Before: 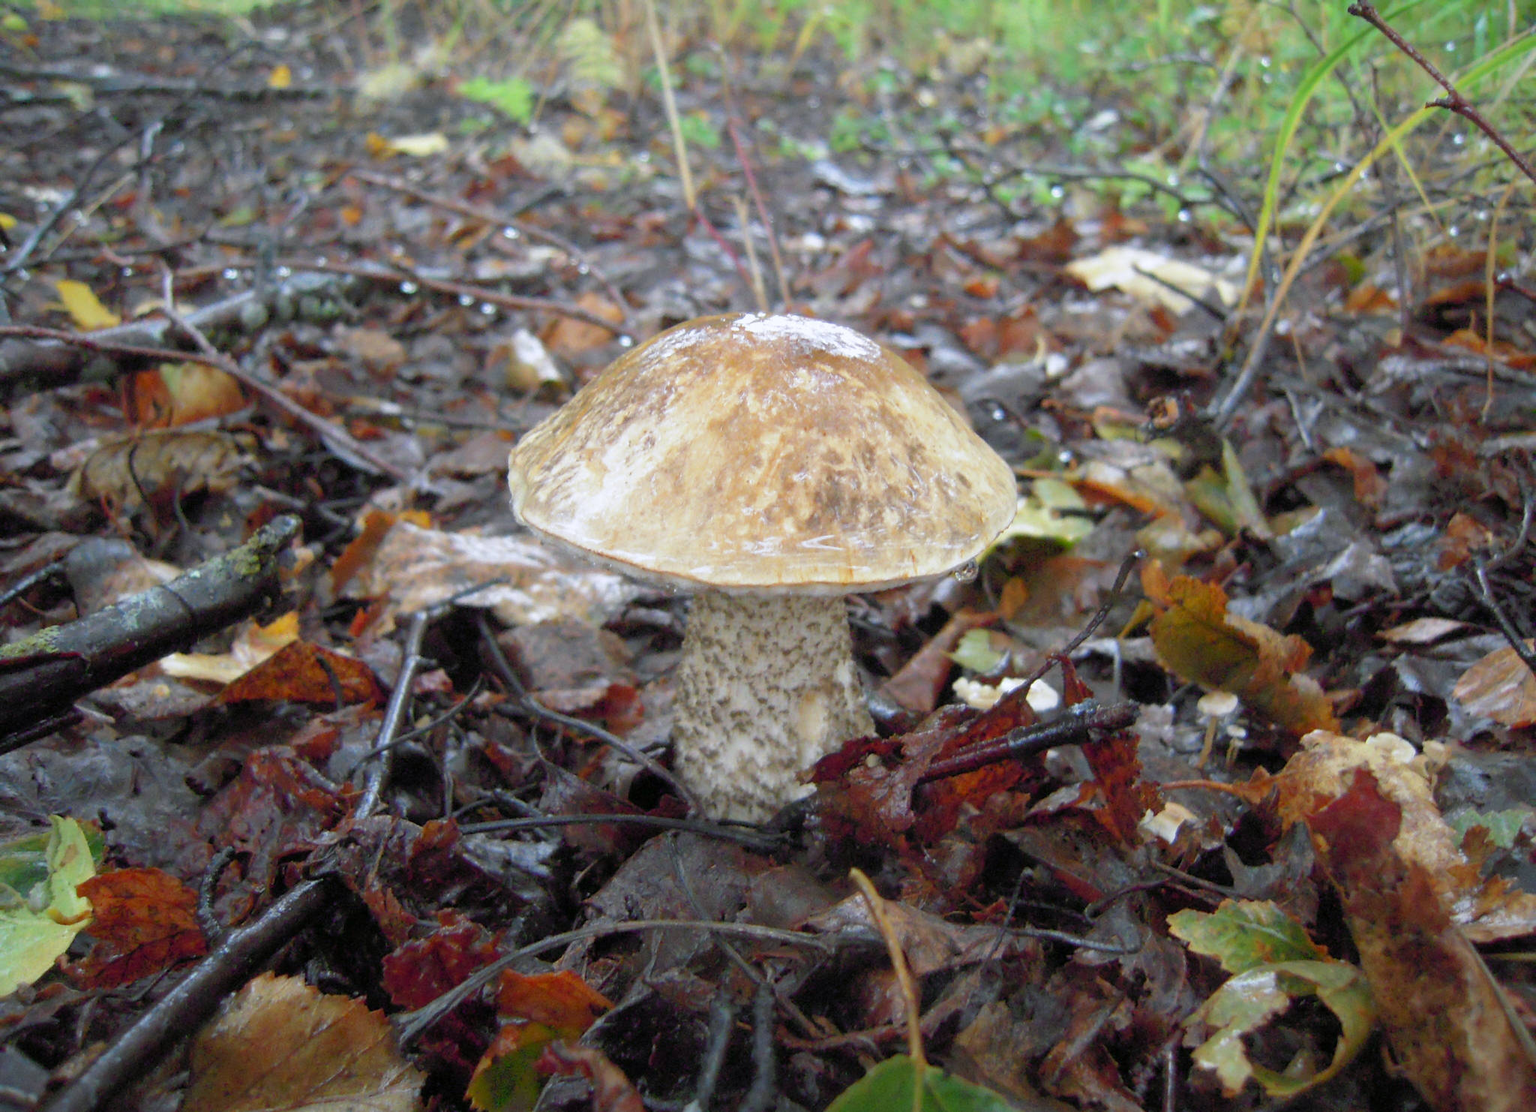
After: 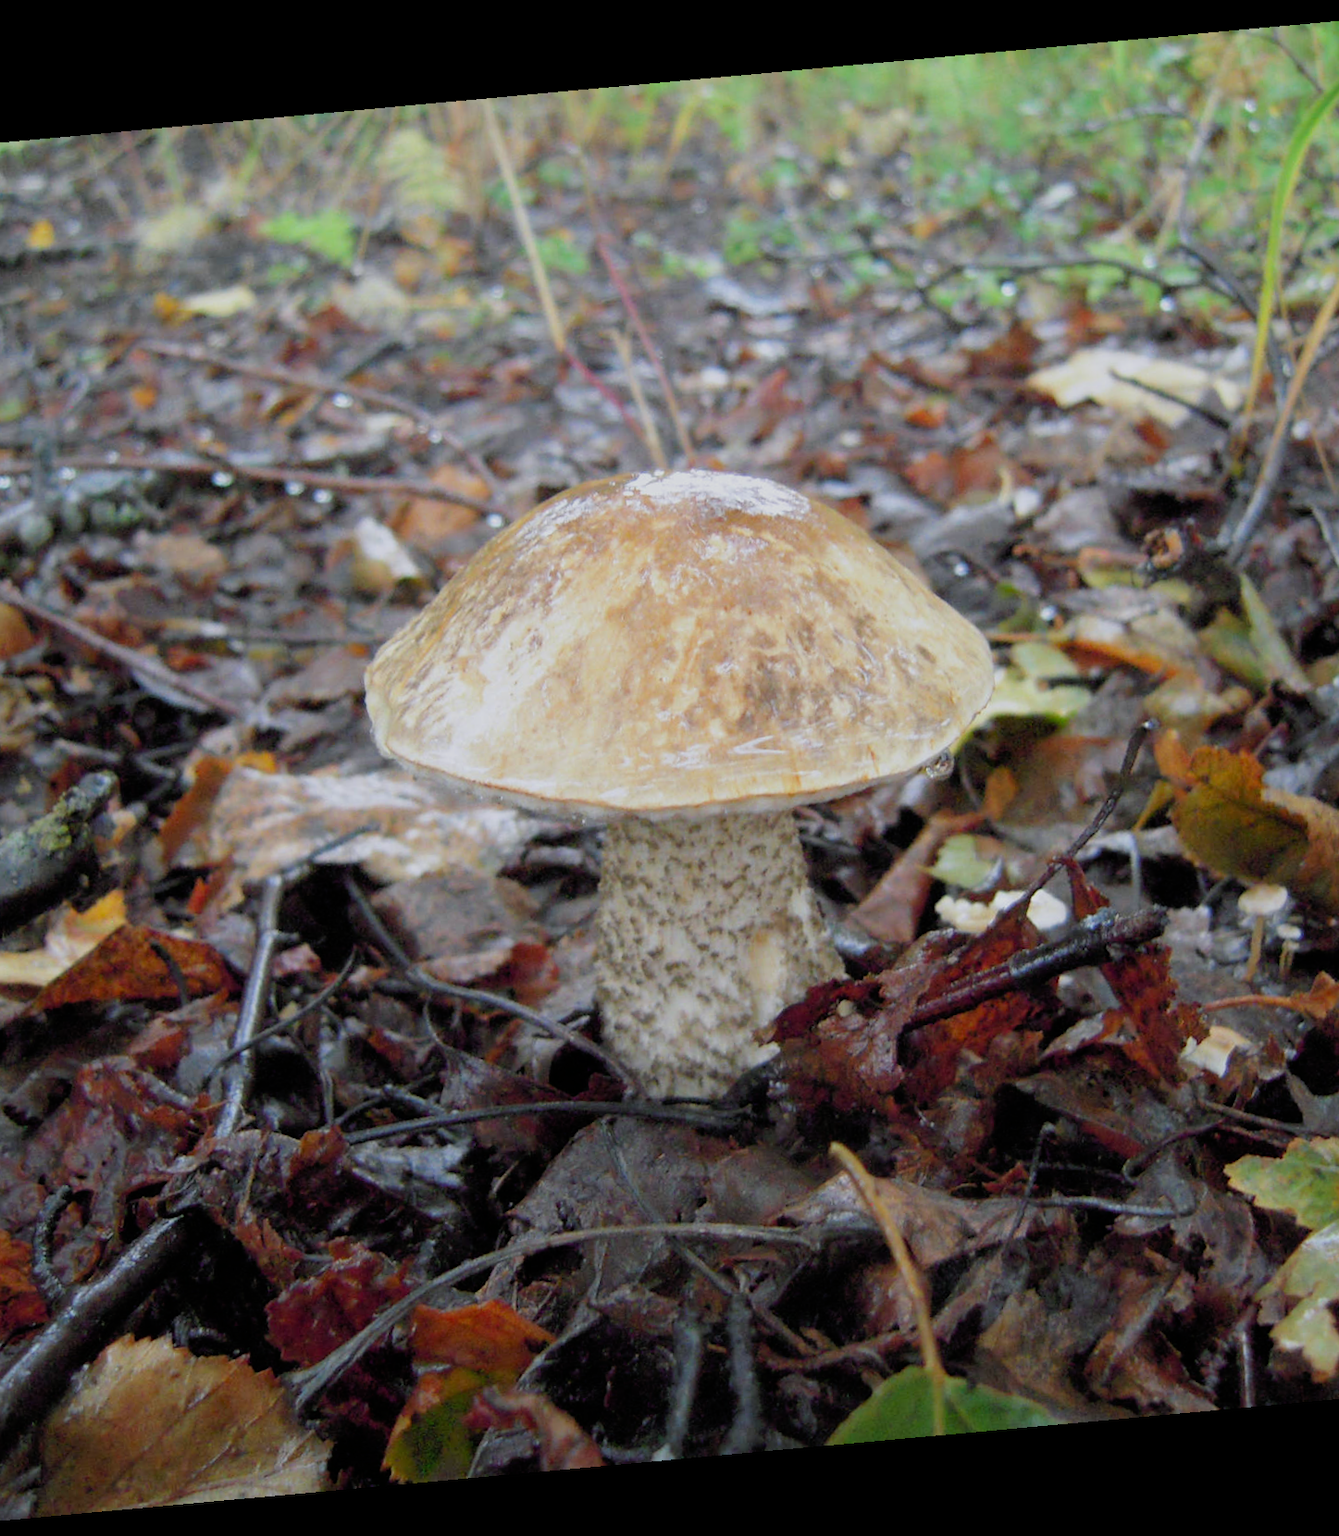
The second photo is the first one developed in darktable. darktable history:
crop and rotate: left 15.546%, right 17.787%
filmic rgb: white relative exposure 3.9 EV, hardness 4.26
rotate and perspective: rotation -5.2°, automatic cropping off
